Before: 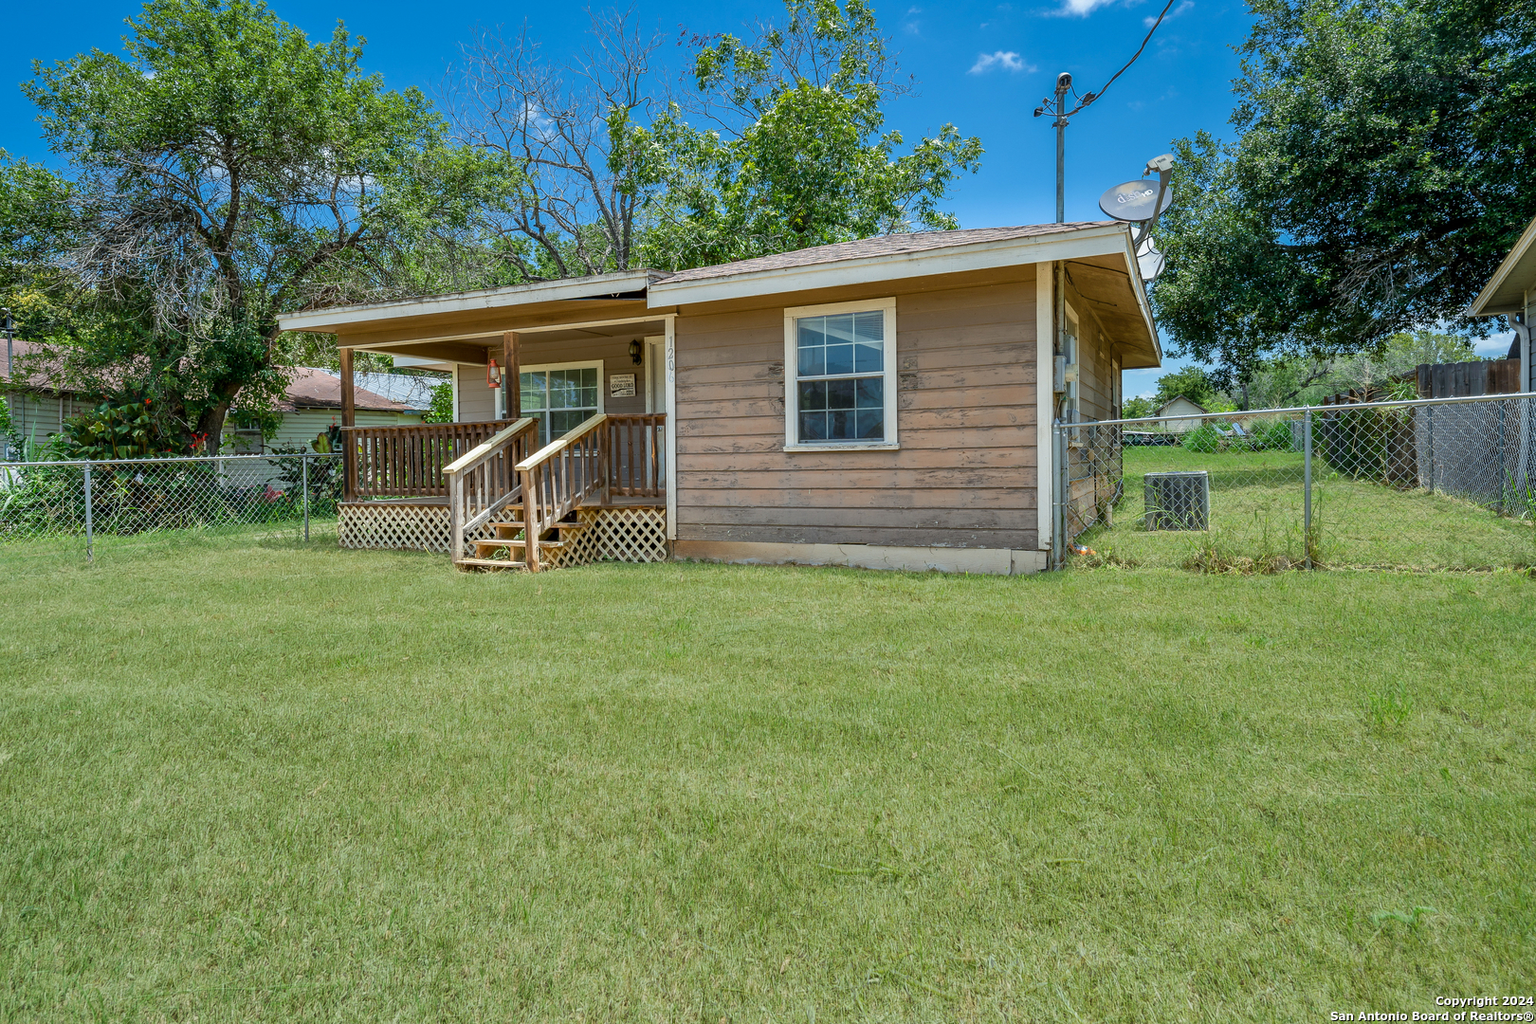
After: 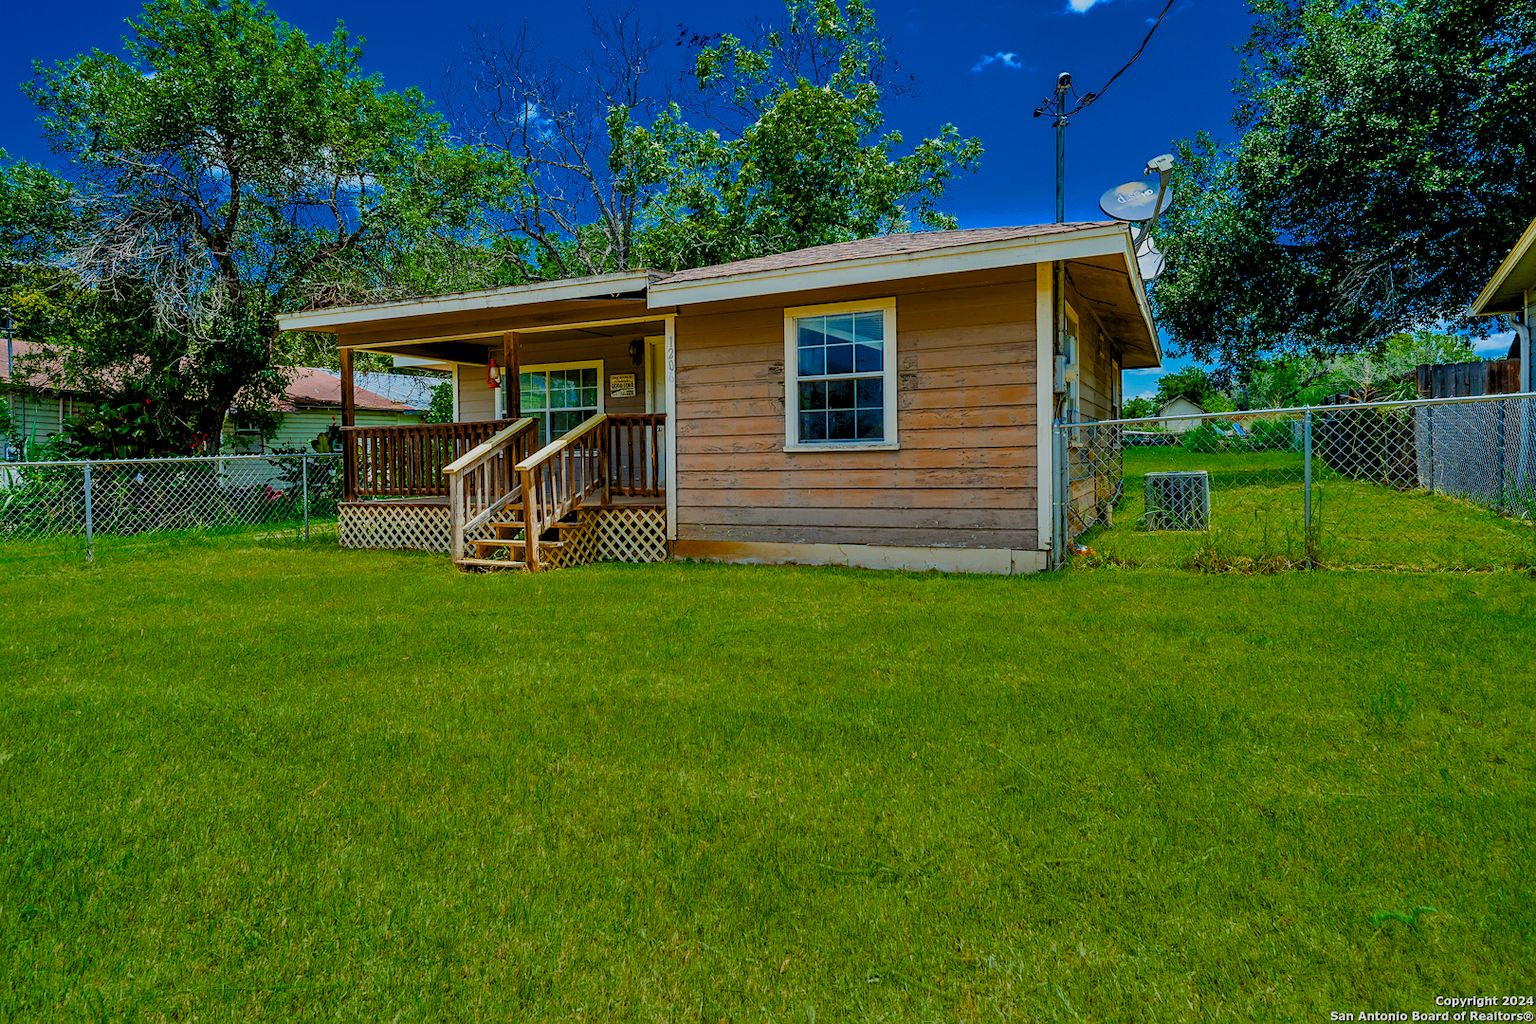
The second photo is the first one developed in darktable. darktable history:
sharpen: amount 0.213
exposure: compensate exposure bias true, compensate highlight preservation false
tone equalizer: smoothing diameter 2%, edges refinement/feathering 22.72, mask exposure compensation -1.57 EV, filter diffusion 5
color balance rgb: perceptual saturation grading › global saturation 28.088%, perceptual saturation grading › highlights -25.795%, perceptual saturation grading › mid-tones 24.919%, perceptual saturation grading › shadows 50.137%, perceptual brilliance grading › highlights 10.076%, perceptual brilliance grading › mid-tones 5.424%, saturation formula JzAzBz (2021)
shadows and highlights: radius 116.04, shadows 41.99, highlights -62.12, soften with gaussian
contrast brightness saturation: contrast 0.096, brightness 0.03, saturation 0.089
levels: white 99.95%, levels [0.036, 0.364, 0.827]
